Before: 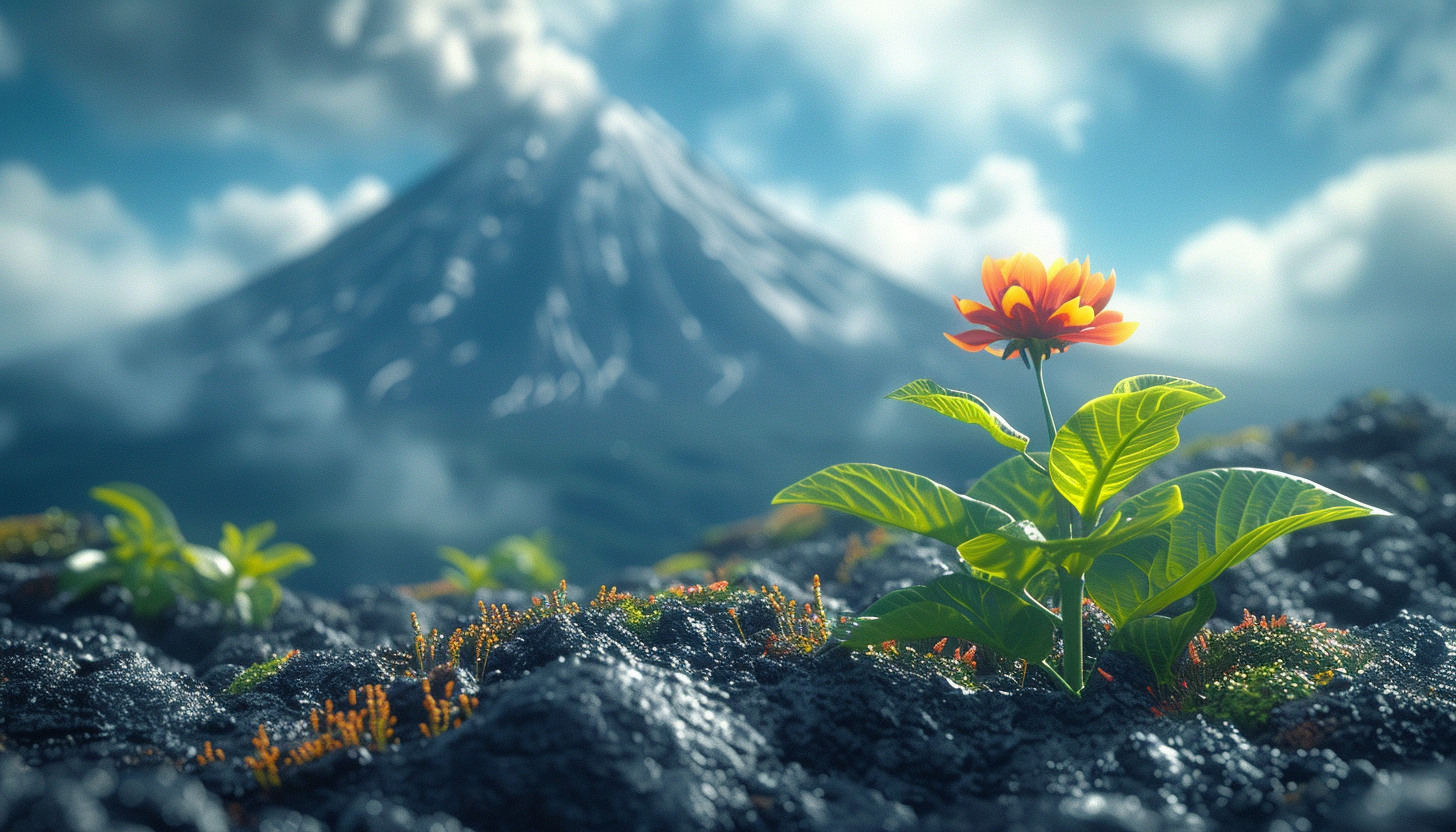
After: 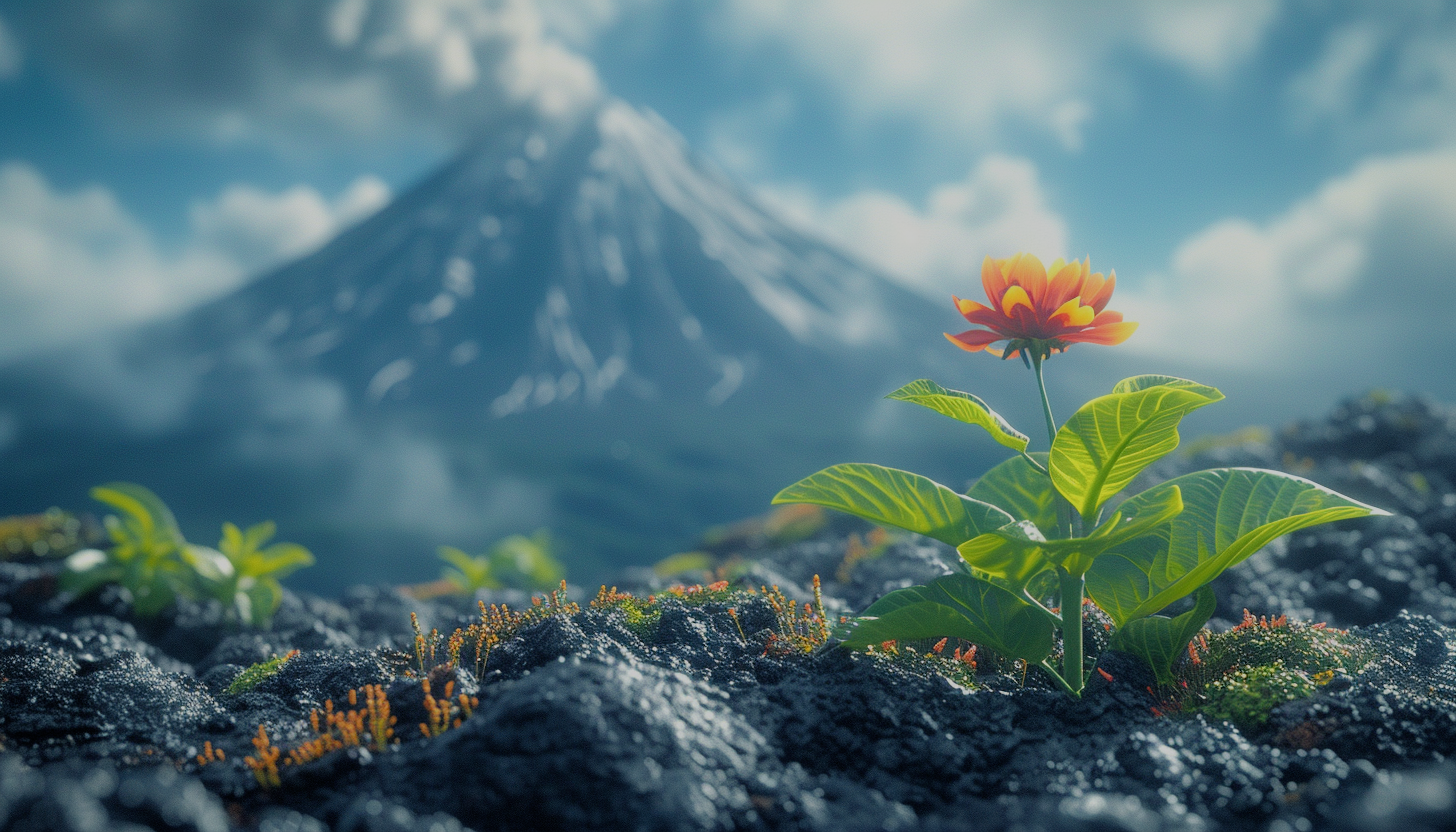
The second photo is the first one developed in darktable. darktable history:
filmic rgb: black relative exposure -8.84 EV, white relative exposure 4.99 EV, target black luminance 0%, hardness 3.76, latitude 66.46%, contrast 0.819, highlights saturation mix 10.35%, shadows ↔ highlights balance 20.07%
